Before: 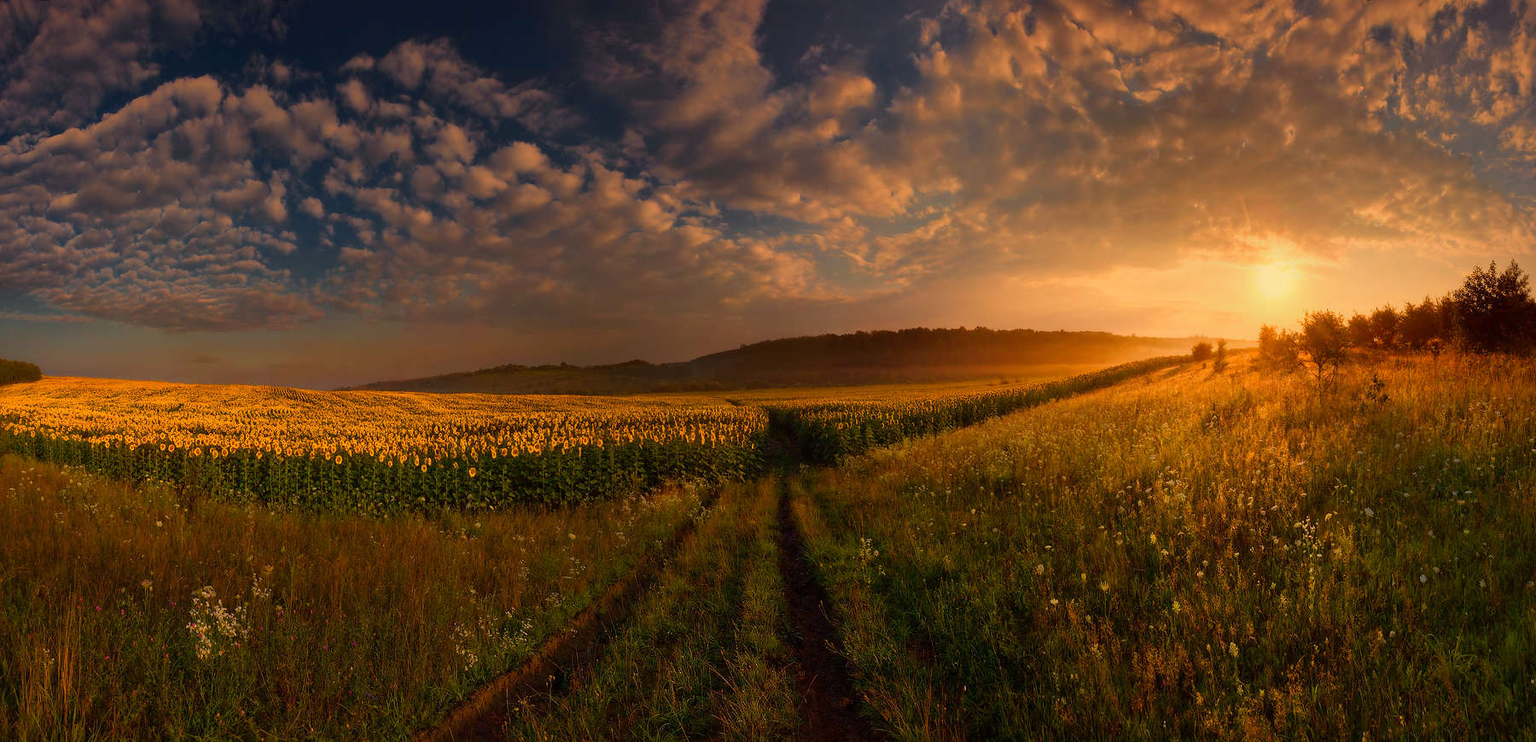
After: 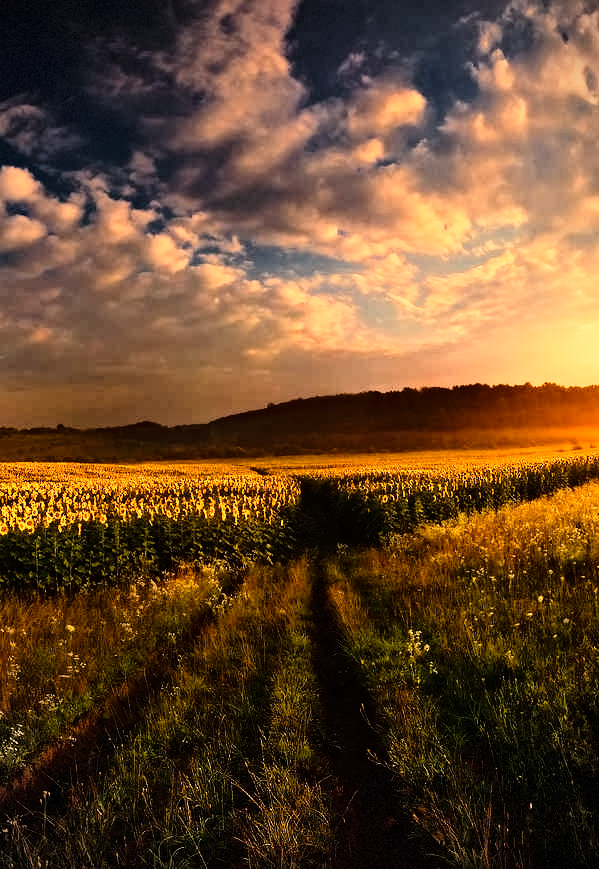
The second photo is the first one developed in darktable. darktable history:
crop: left 33.36%, right 33.36%
haze removal: compatibility mode true, adaptive false
tone curve: curves: ch0 [(0, 0) (0.195, 0.109) (0.751, 0.848) (1, 1)], color space Lab, linked channels, preserve colors none
vignetting: dithering 8-bit output, unbound false
base curve: curves: ch0 [(0, 0) (0.012, 0.01) (0.073, 0.168) (0.31, 0.711) (0.645, 0.957) (1, 1)], preserve colors none
contrast equalizer: y [[0.5 ×6], [0.5 ×6], [0.5 ×6], [0 ×6], [0, 0.039, 0.251, 0.29, 0.293, 0.292]]
